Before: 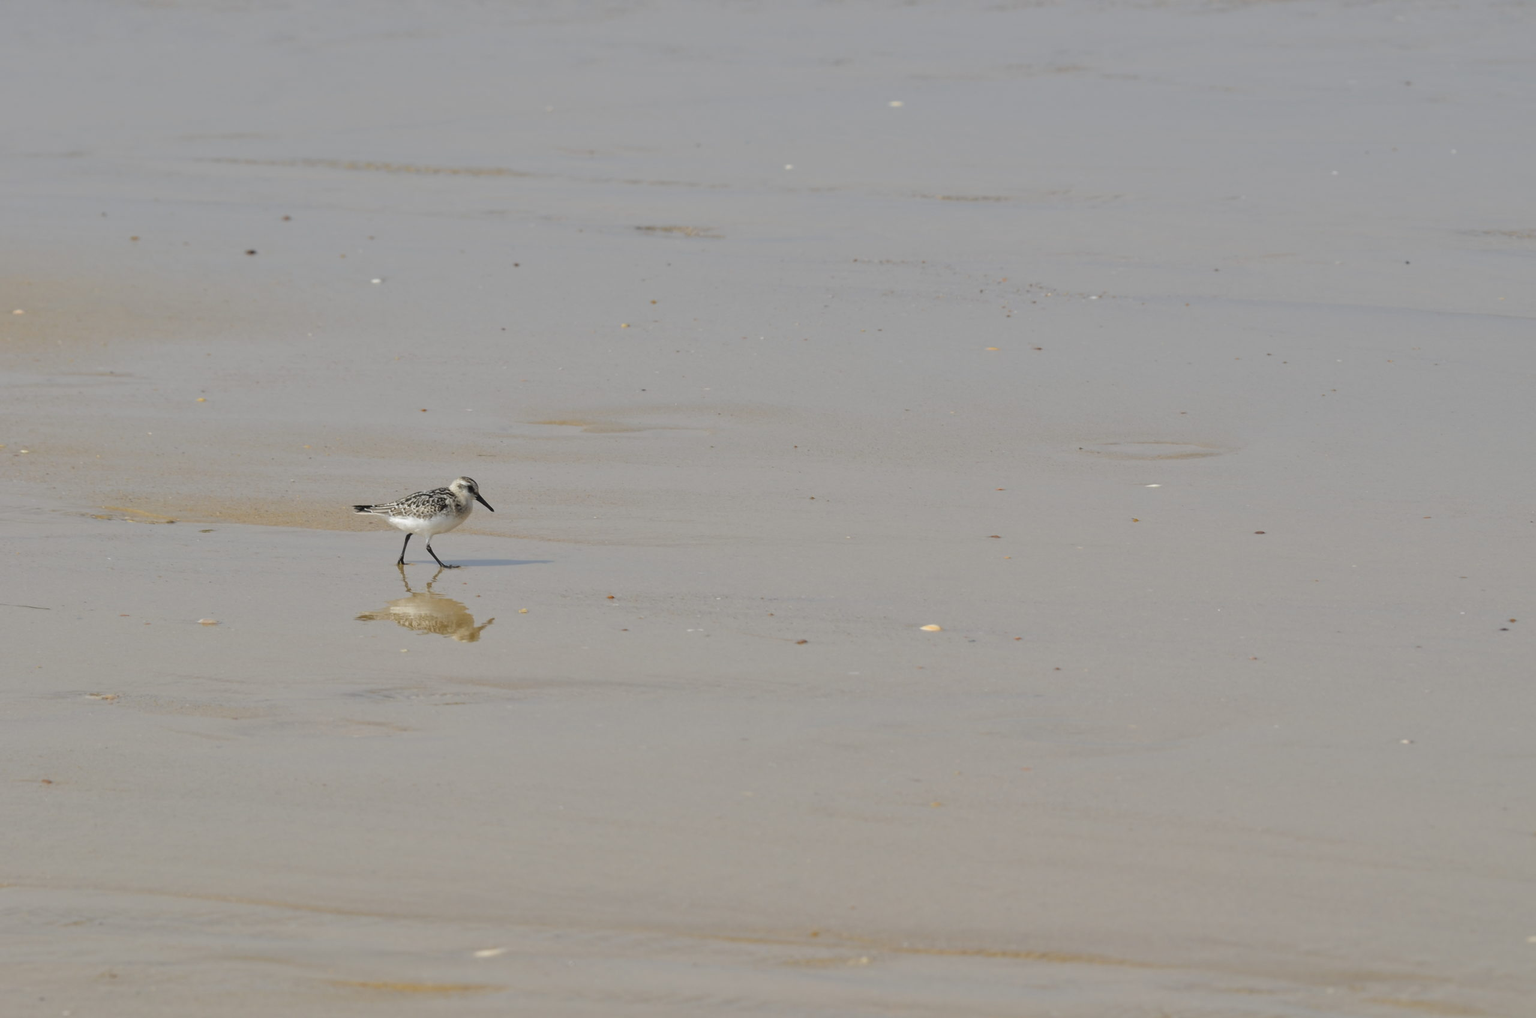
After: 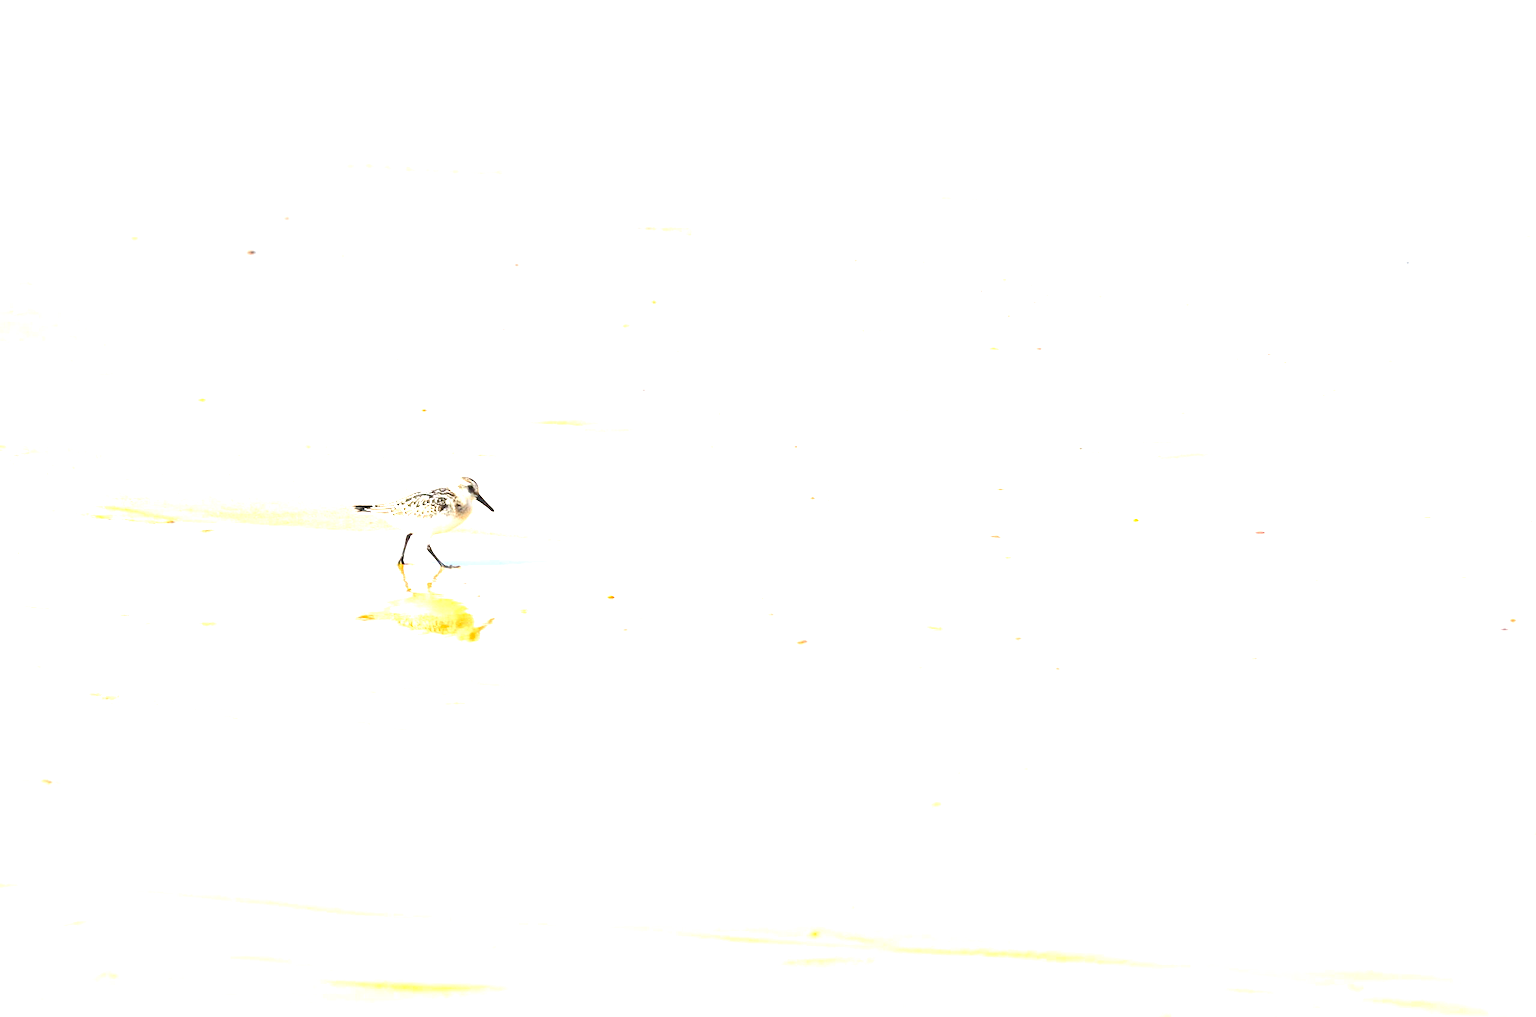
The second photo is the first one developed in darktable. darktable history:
color balance rgb: perceptual saturation grading › global saturation 30%, global vibrance 30%
exposure: black level correction 0, exposure 1.625 EV, compensate exposure bias true, compensate highlight preservation false
